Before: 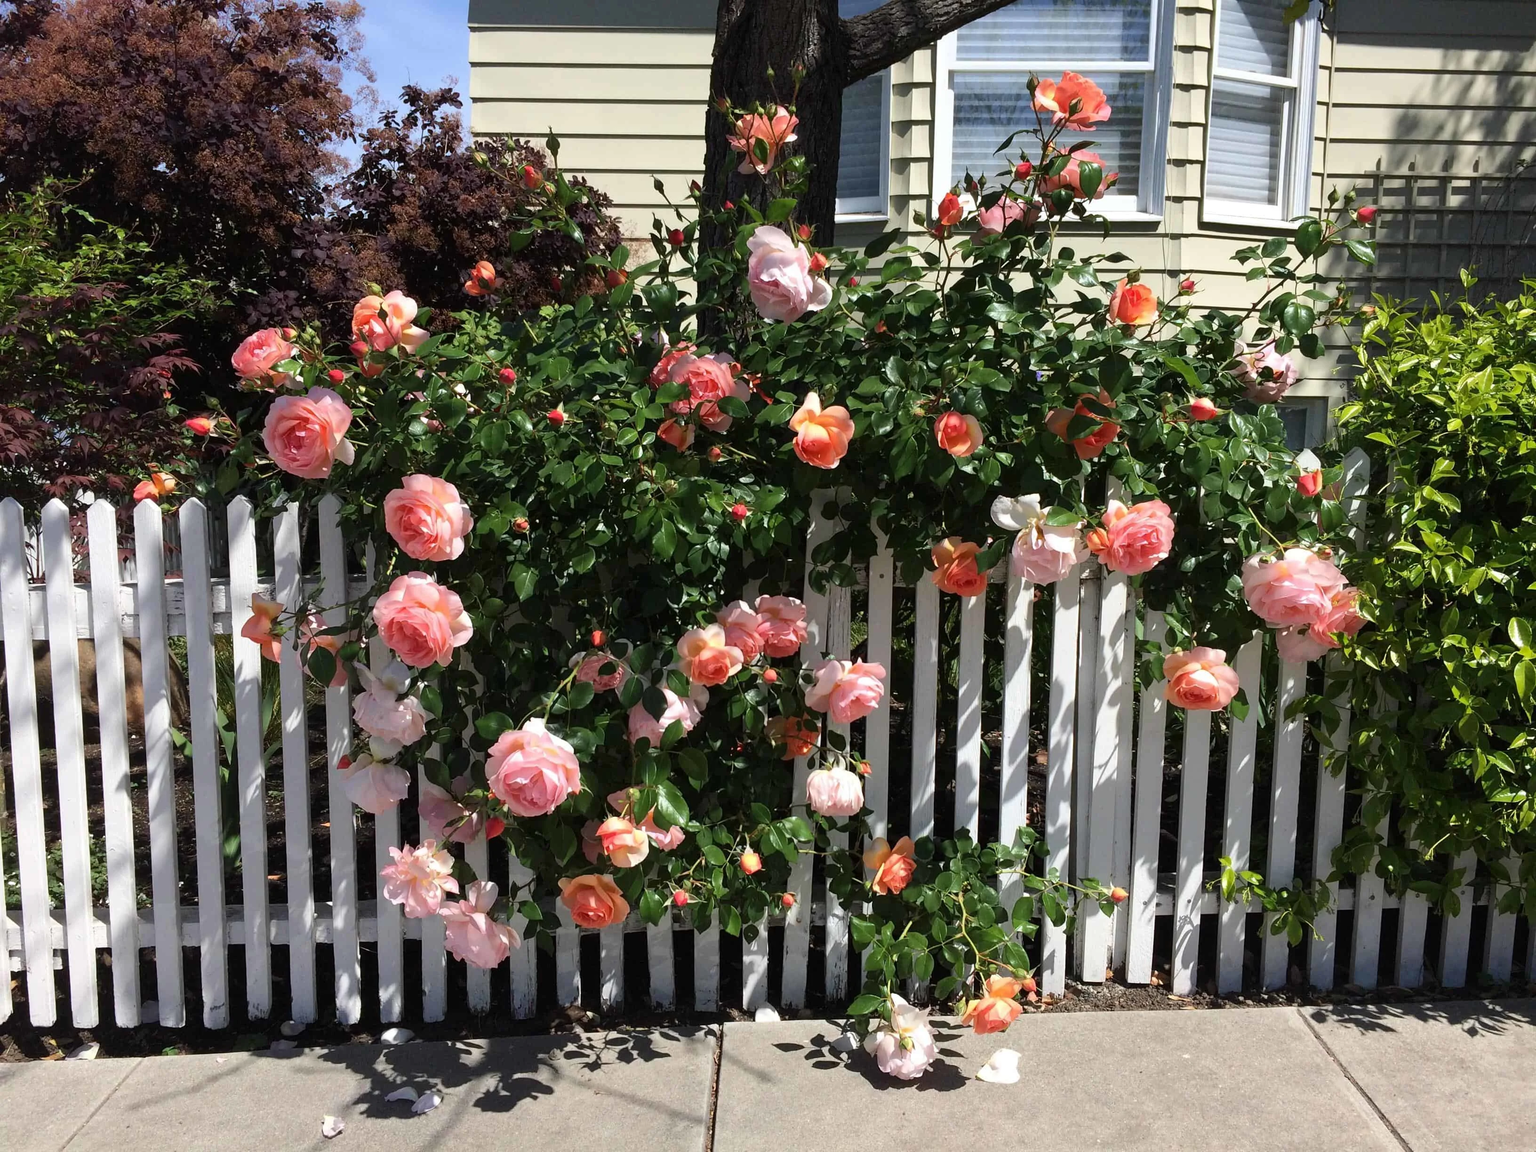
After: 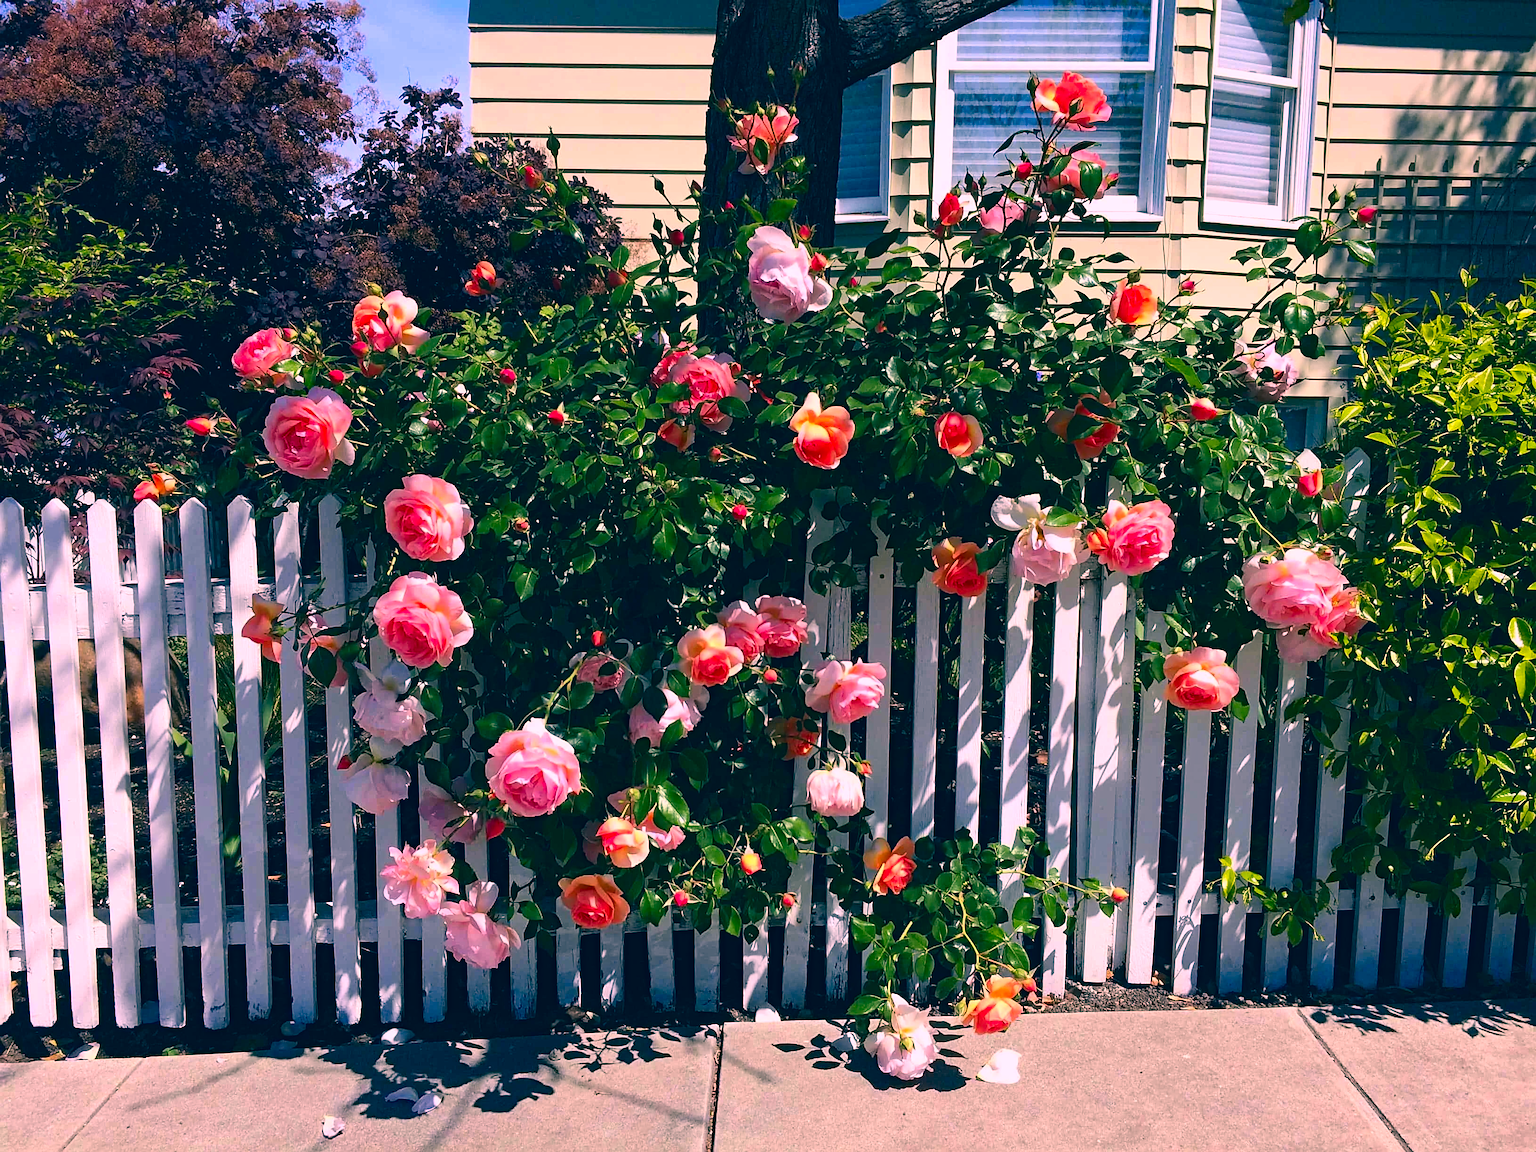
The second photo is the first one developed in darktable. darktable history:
color correction: highlights a* 17.03, highlights b* 0.205, shadows a* -15.38, shadows b* -14.56, saturation 1.5
haze removal: compatibility mode true, adaptive false
sharpen: on, module defaults
contrast brightness saturation: contrast 0.14
